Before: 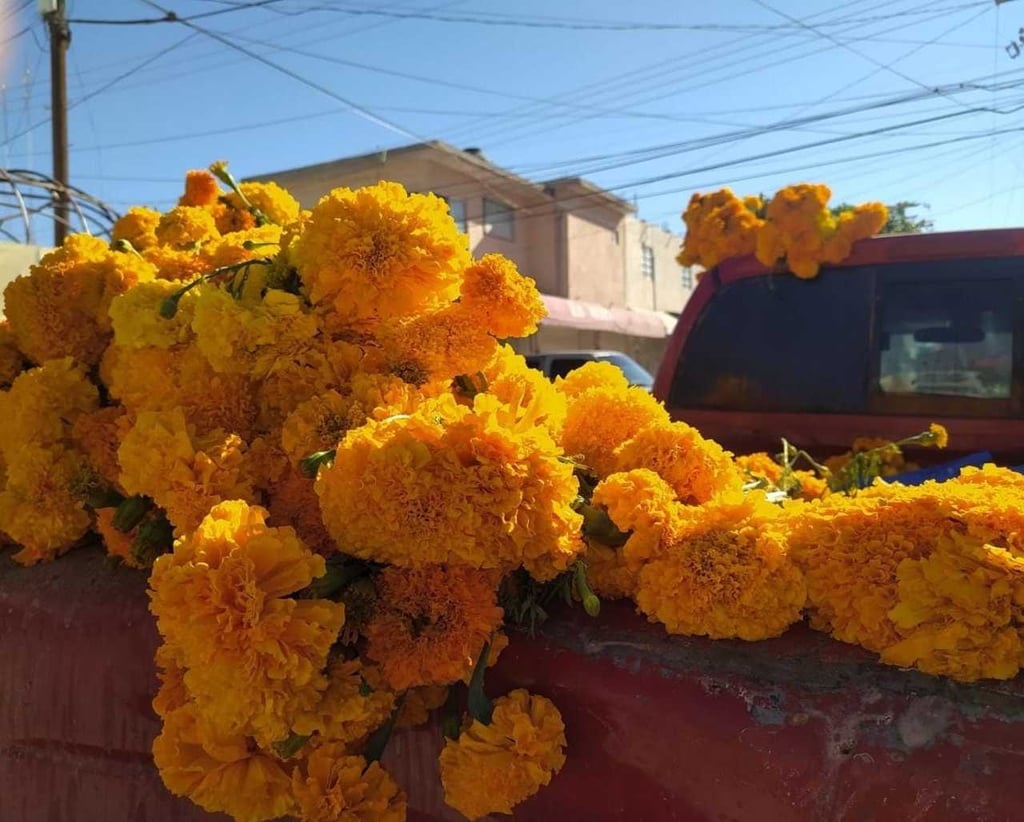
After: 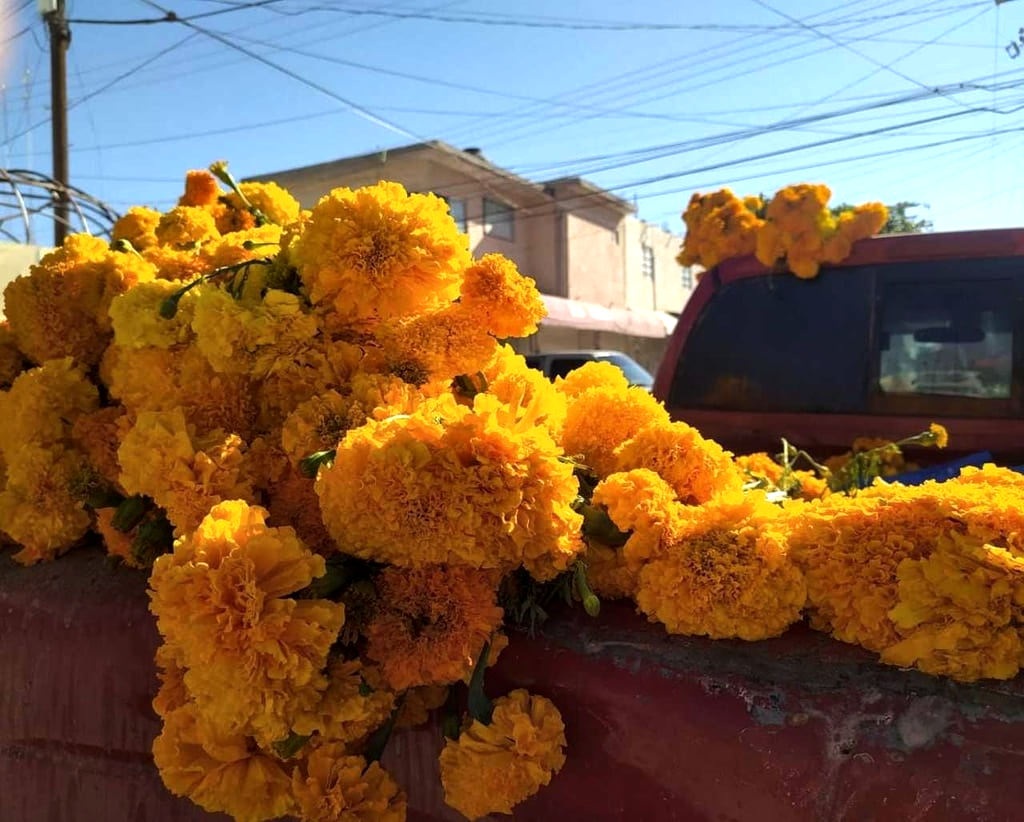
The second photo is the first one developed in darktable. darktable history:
tone equalizer: -8 EV -0.417 EV, -7 EV -0.389 EV, -6 EV -0.333 EV, -5 EV -0.222 EV, -3 EV 0.222 EV, -2 EV 0.333 EV, -1 EV 0.389 EV, +0 EV 0.417 EV, edges refinement/feathering 500, mask exposure compensation -1.57 EV, preserve details no
local contrast: mode bilateral grid, contrast 20, coarseness 50, detail 120%, midtone range 0.2
